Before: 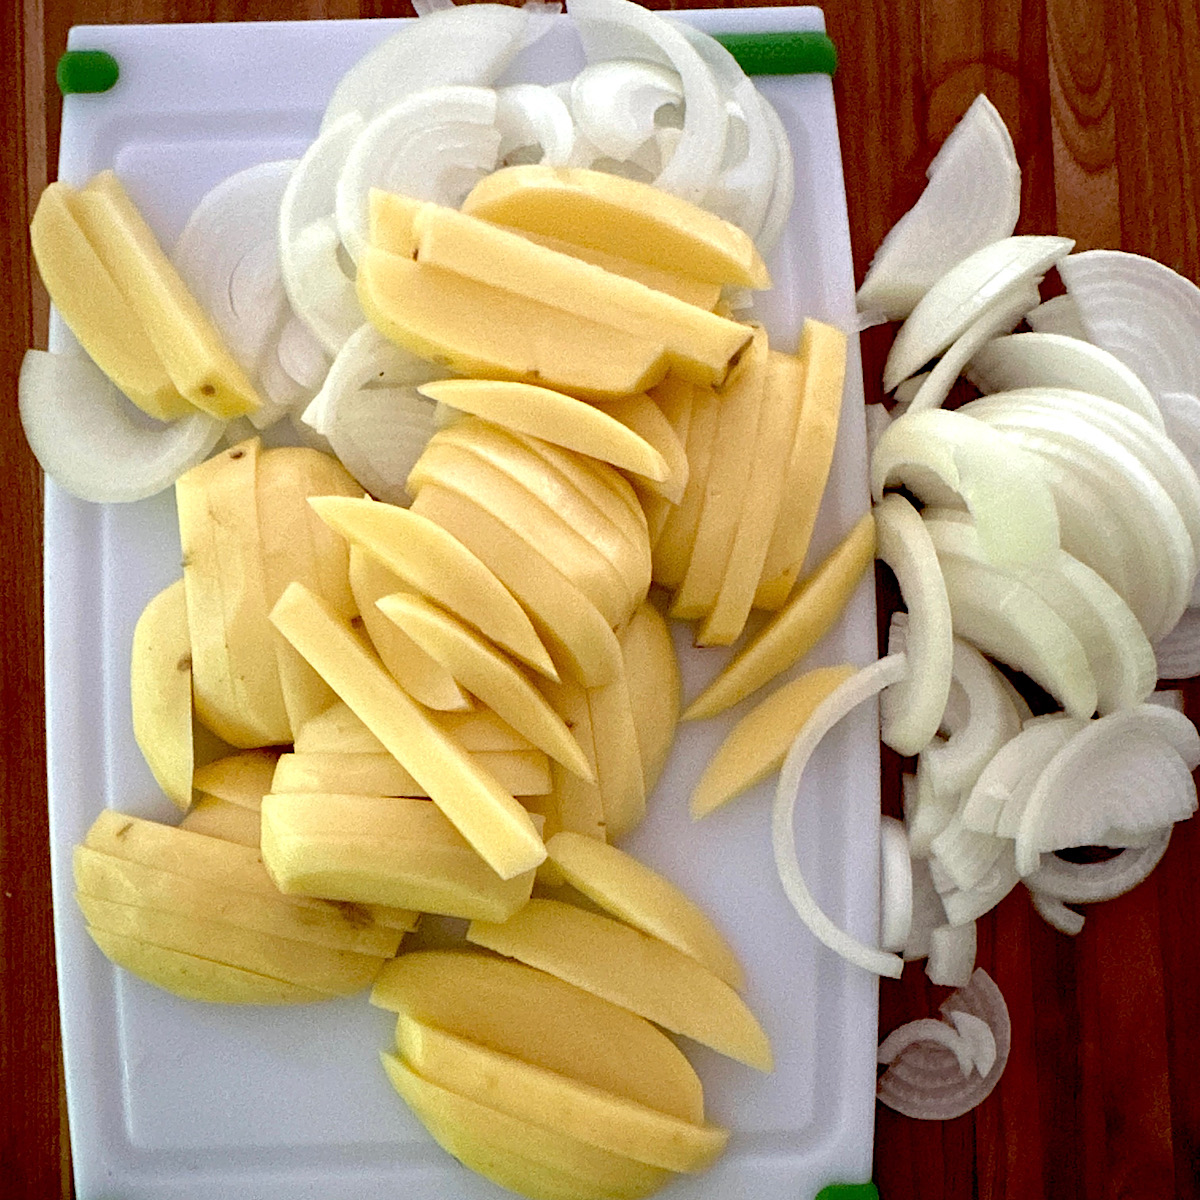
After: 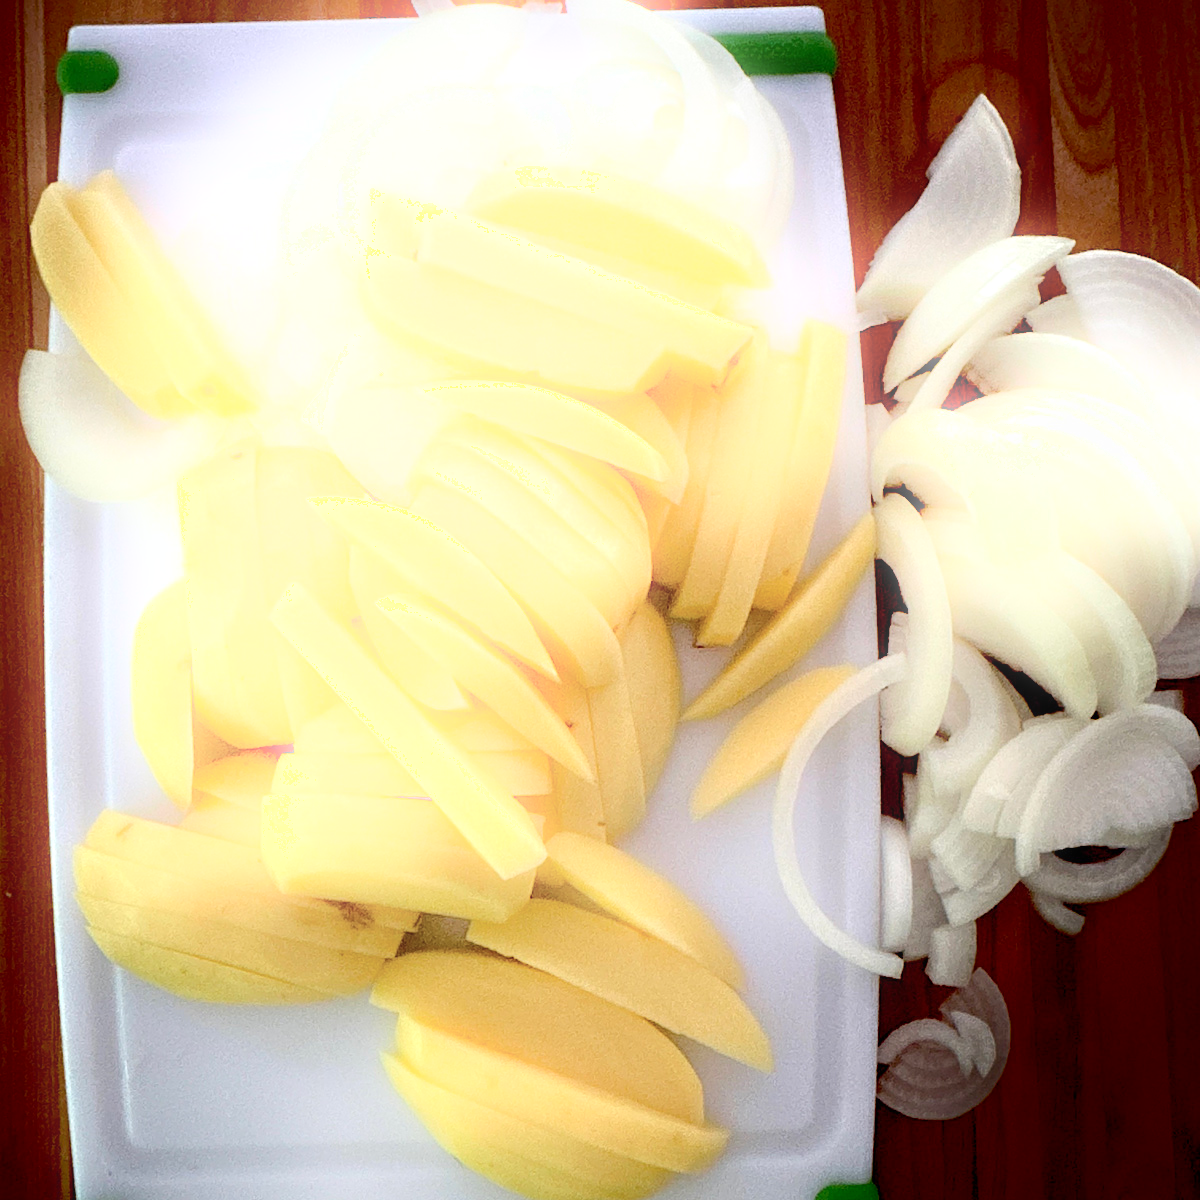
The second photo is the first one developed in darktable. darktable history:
bloom: size 5%, threshold 95%, strength 15%
exposure: exposure 0.078 EV, compensate highlight preservation false
shadows and highlights: shadows -90, highlights 90, soften with gaussian
